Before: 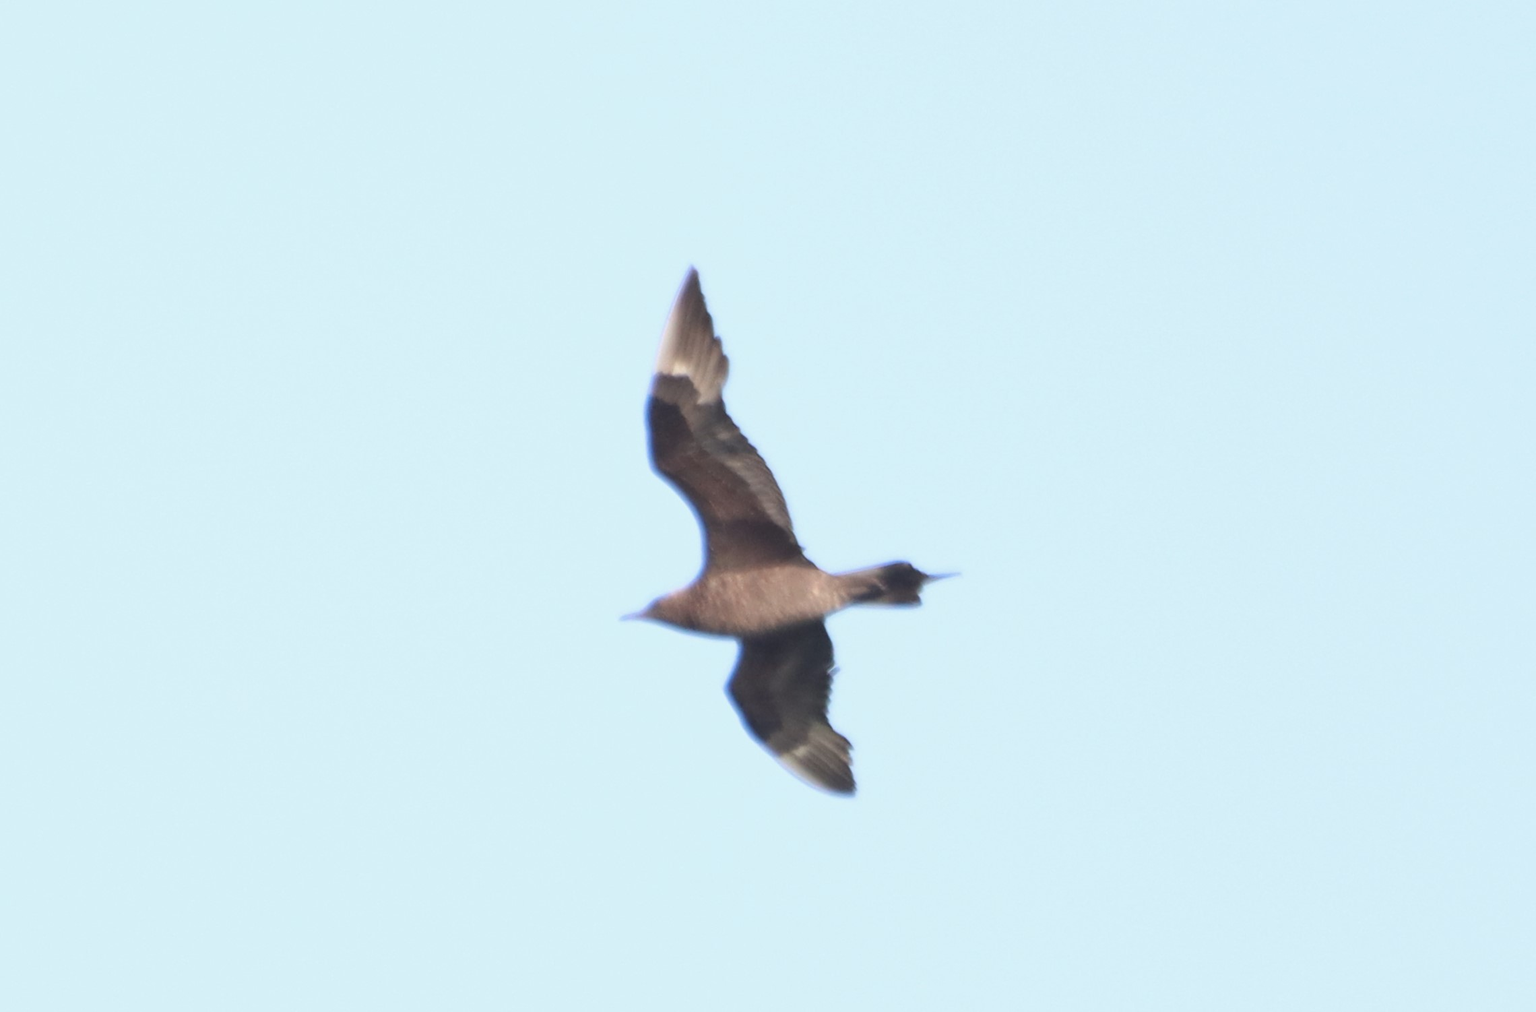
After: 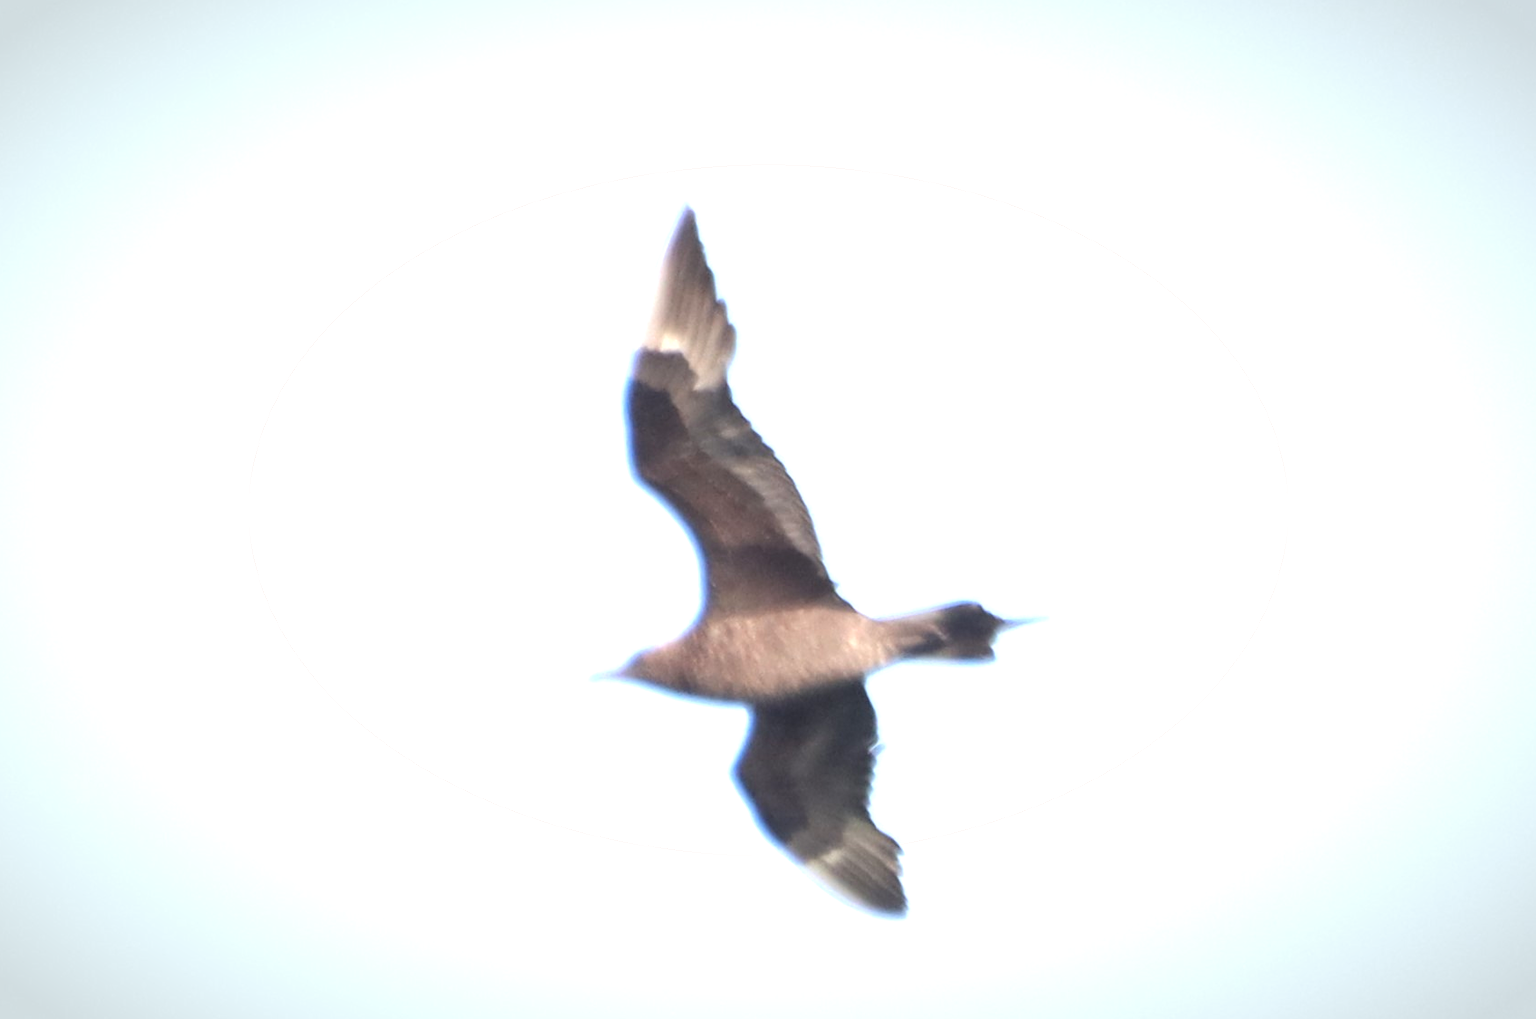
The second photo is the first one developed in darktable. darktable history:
crop and rotate: left 11.836%, top 11.343%, right 13.775%, bottom 13.651%
tone equalizer: -8 EV -0.787 EV, -7 EV -0.737 EV, -6 EV -0.577 EV, -5 EV -0.424 EV, -3 EV 0.383 EV, -2 EV 0.6 EV, -1 EV 0.691 EV, +0 EV 0.754 EV
vignetting: fall-off start 67.53%, fall-off radius 68.42%, automatic ratio true, unbound false
